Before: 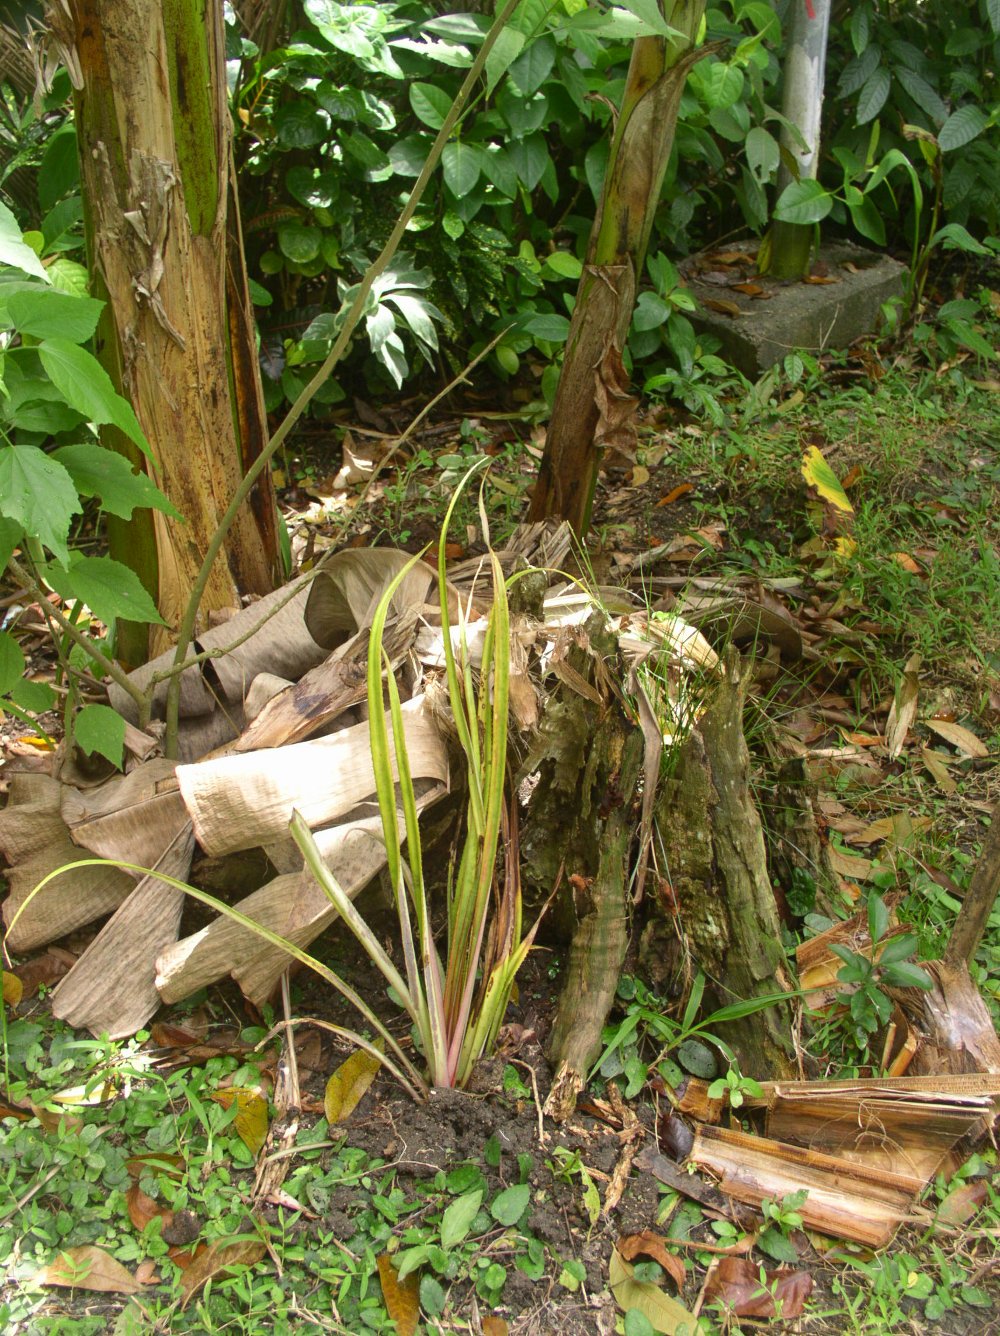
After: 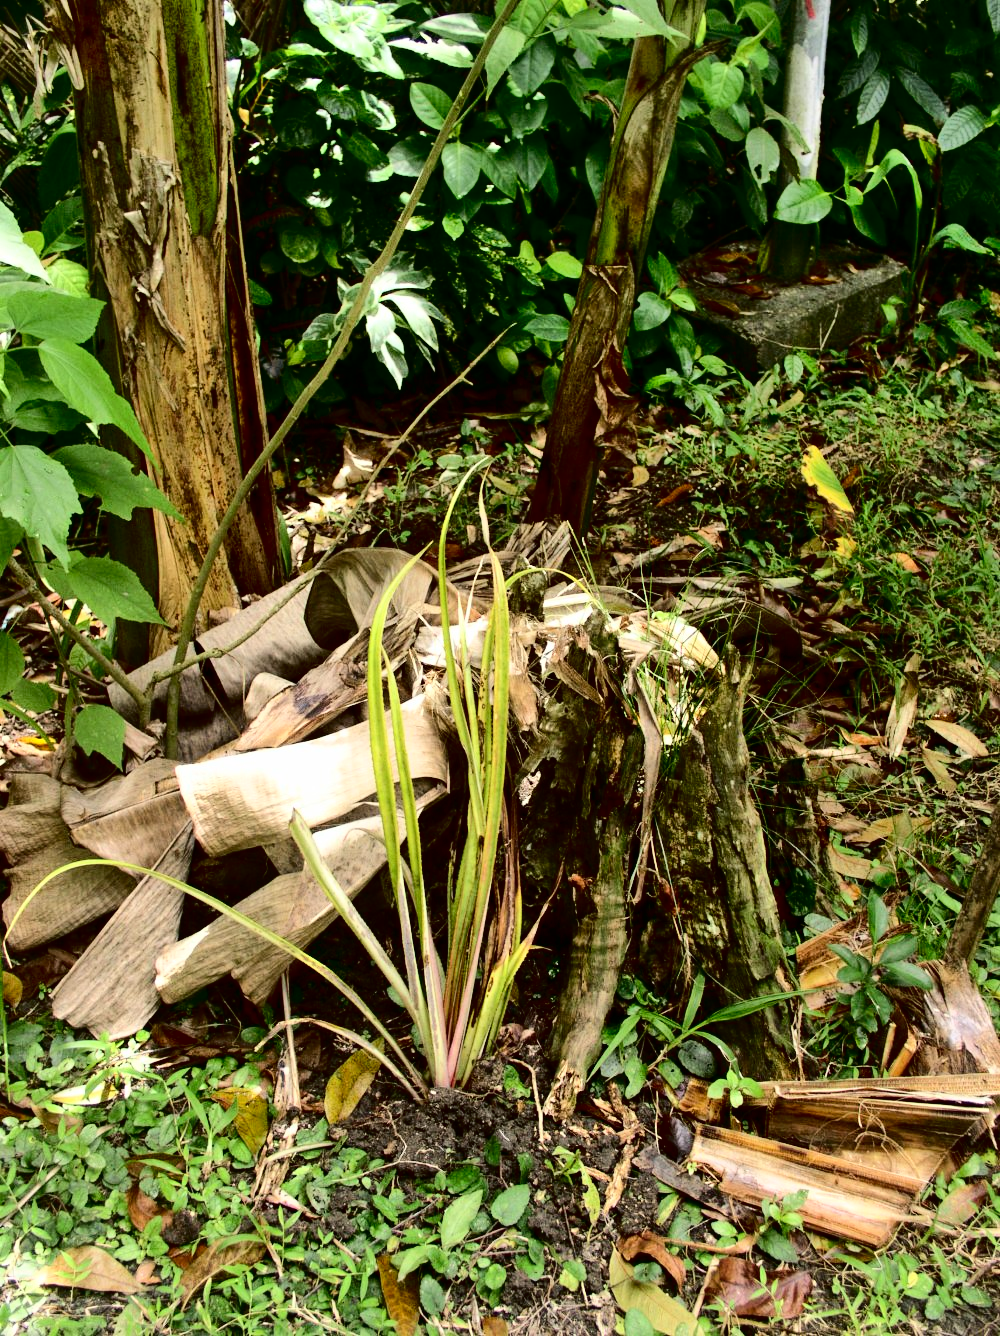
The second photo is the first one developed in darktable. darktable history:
shadows and highlights: white point adjustment 0.073, soften with gaussian
tone curve: curves: ch0 [(0, 0) (0.003, 0) (0.011, 0.001) (0.025, 0.003) (0.044, 0.005) (0.069, 0.012) (0.1, 0.023) (0.136, 0.039) (0.177, 0.088) (0.224, 0.15) (0.277, 0.24) (0.335, 0.337) (0.399, 0.437) (0.468, 0.535) (0.543, 0.629) (0.623, 0.71) (0.709, 0.782) (0.801, 0.856) (0.898, 0.94) (1, 1)], color space Lab, independent channels, preserve colors none
contrast brightness saturation: contrast 0.2, brightness -0.102, saturation 0.101
